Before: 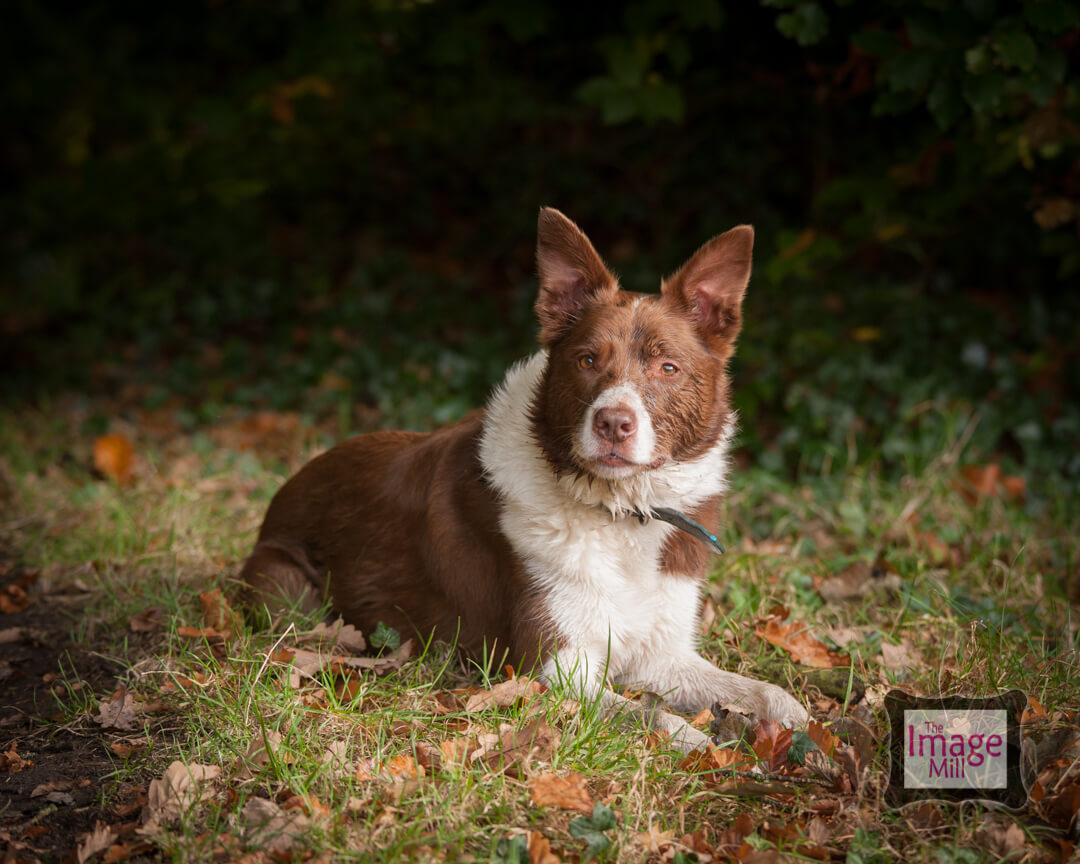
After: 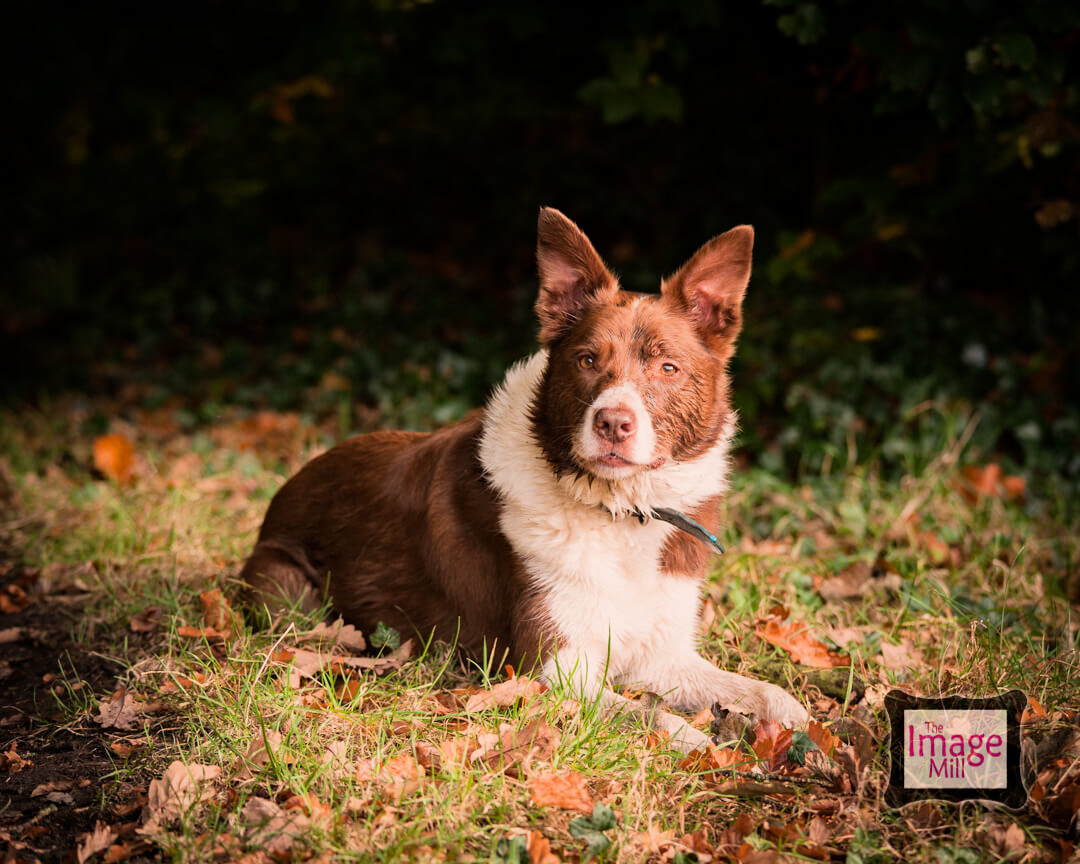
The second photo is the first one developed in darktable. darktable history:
exposure: exposure 0.574 EV, compensate highlight preservation false
haze removal: compatibility mode true, adaptive false
white balance: red 1.127, blue 0.943
filmic rgb: black relative exposure -7.5 EV, white relative exposure 5 EV, hardness 3.31, contrast 1.3, contrast in shadows safe
